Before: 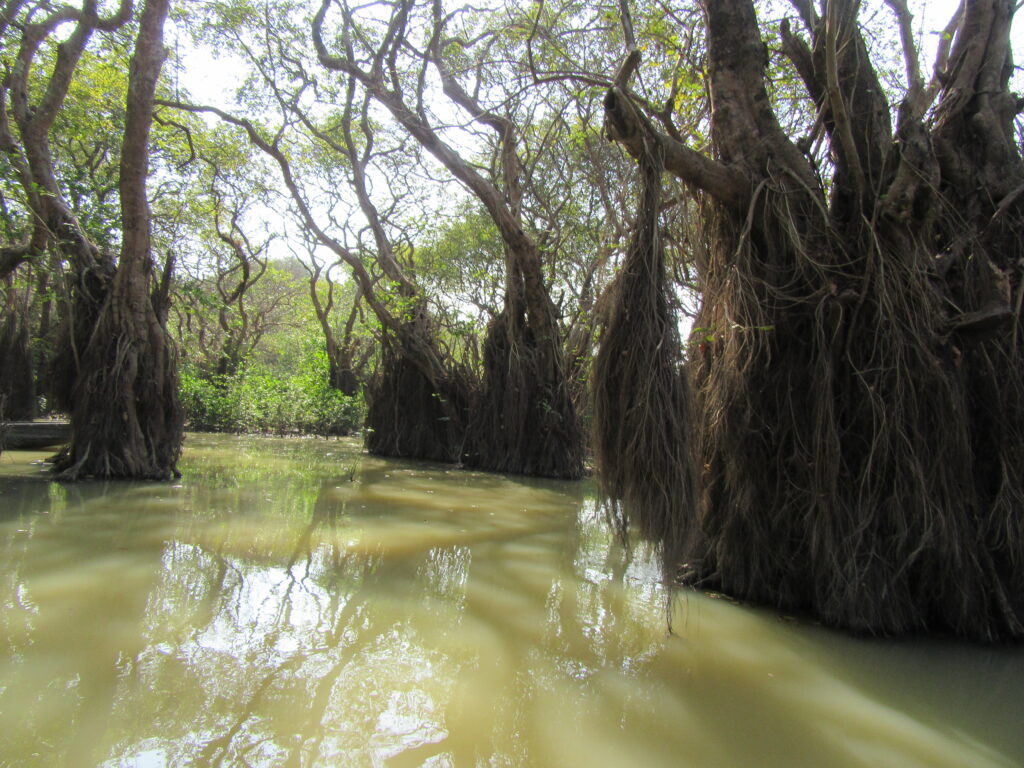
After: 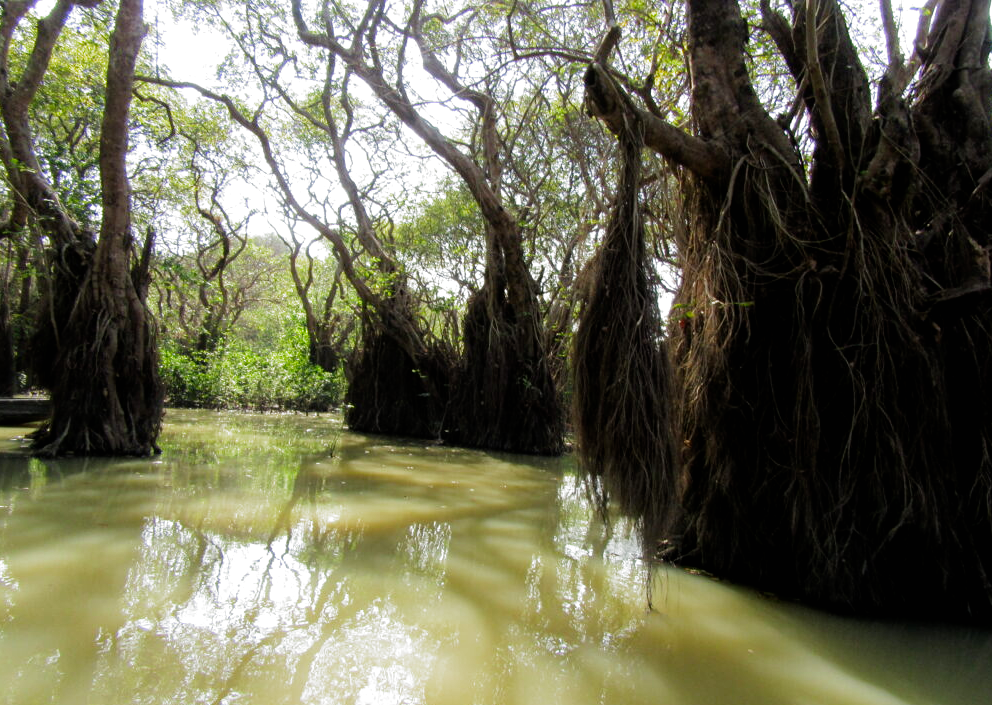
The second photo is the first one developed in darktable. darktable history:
filmic rgb: black relative exposure -8.2 EV, white relative exposure 2.2 EV, threshold 3 EV, hardness 7.11, latitude 75%, contrast 1.325, highlights saturation mix -2%, shadows ↔ highlights balance 30%, preserve chrominance no, color science v5 (2021), contrast in shadows safe, contrast in highlights safe, enable highlight reconstruction true
crop: left 1.964%, top 3.251%, right 1.122%, bottom 4.933%
